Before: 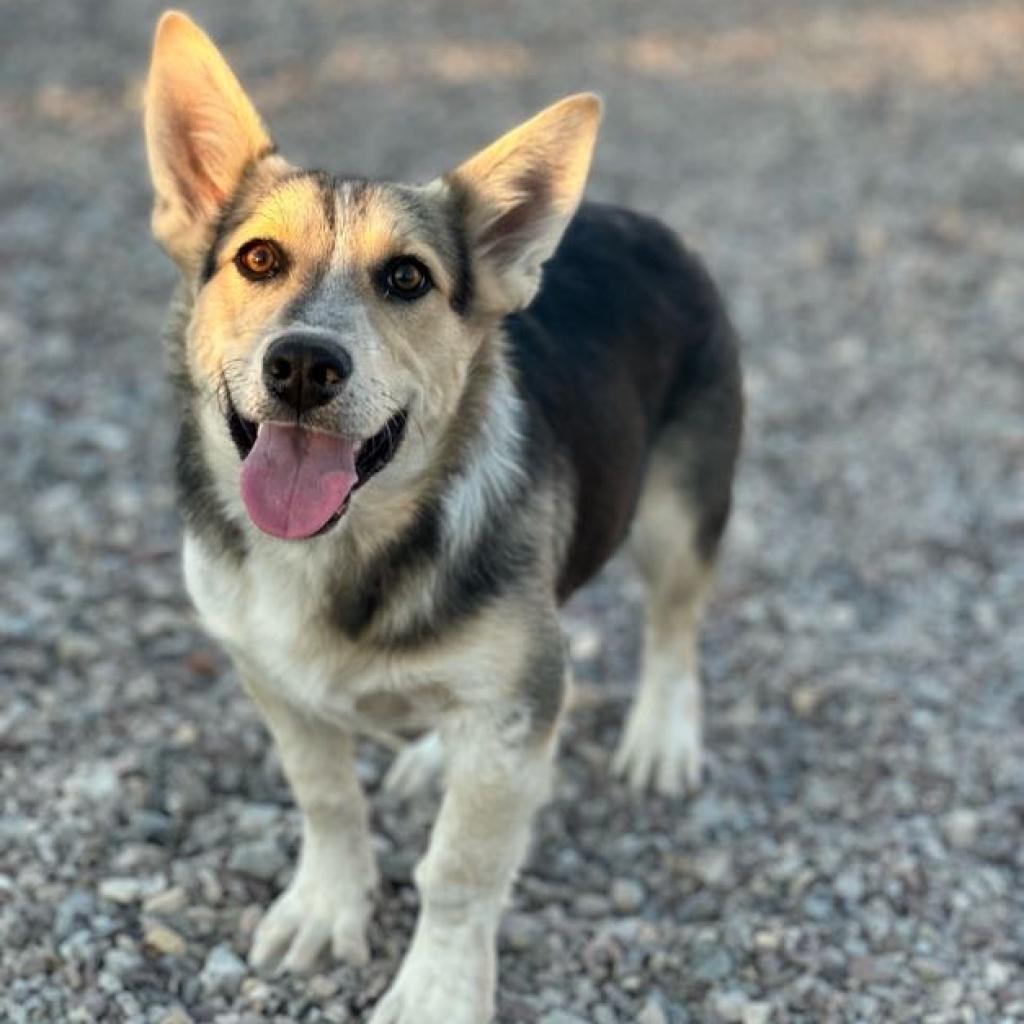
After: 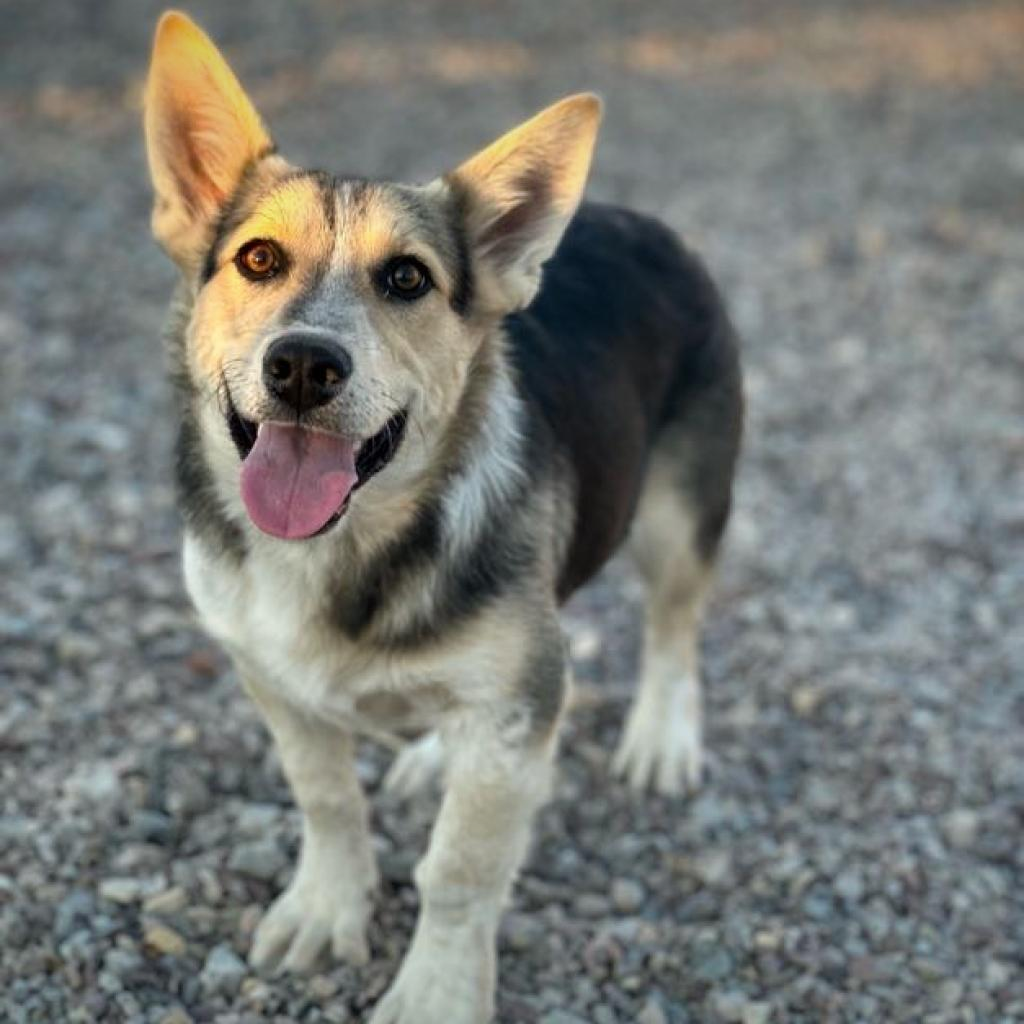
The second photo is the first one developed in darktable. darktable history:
vignetting: fall-off radius 100%, saturation 0.372, width/height ratio 1.345
